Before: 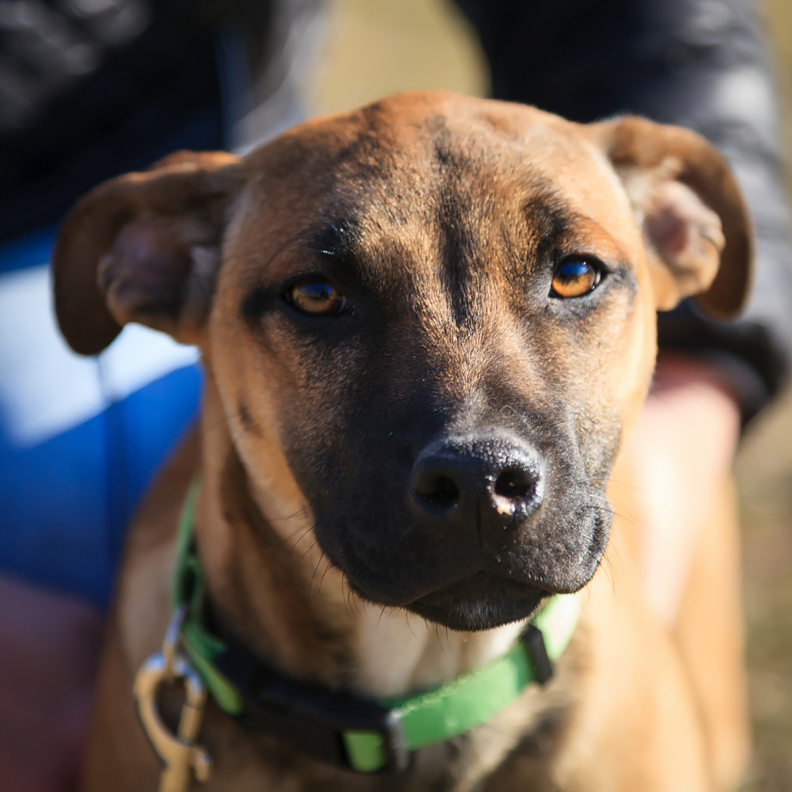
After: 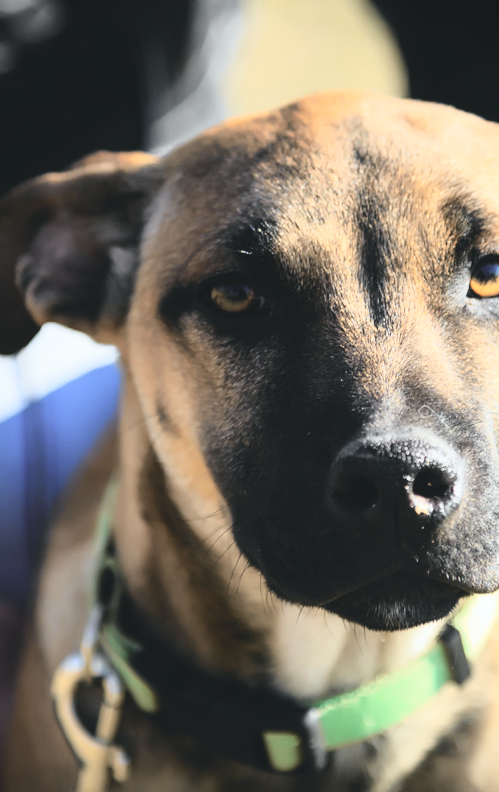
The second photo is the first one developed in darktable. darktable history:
tone curve: curves: ch0 [(0, 0.026) (0.058, 0.049) (0.246, 0.214) (0.437, 0.498) (0.55, 0.644) (0.657, 0.767) (0.822, 0.9) (1, 0.961)]; ch1 [(0, 0) (0.346, 0.307) (0.408, 0.369) (0.453, 0.457) (0.476, 0.489) (0.502, 0.493) (0.521, 0.515) (0.537, 0.531) (0.612, 0.641) (0.676, 0.728) (1, 1)]; ch2 [(0, 0) (0.346, 0.34) (0.434, 0.46) (0.485, 0.494) (0.5, 0.494) (0.511, 0.504) (0.537, 0.551) (0.579, 0.599) (0.625, 0.686) (1, 1)], color space Lab, independent channels, preserve colors none
vignetting: fall-off start 99.26%
contrast brightness saturation: contrast -0.243, saturation -0.425
crop: left 10.438%, right 26.469%
tone equalizer: -8 EV -1.08 EV, -7 EV -1.01 EV, -6 EV -0.901 EV, -5 EV -0.612 EV, -3 EV 0.608 EV, -2 EV 0.858 EV, -1 EV 0.993 EV, +0 EV 1.06 EV
